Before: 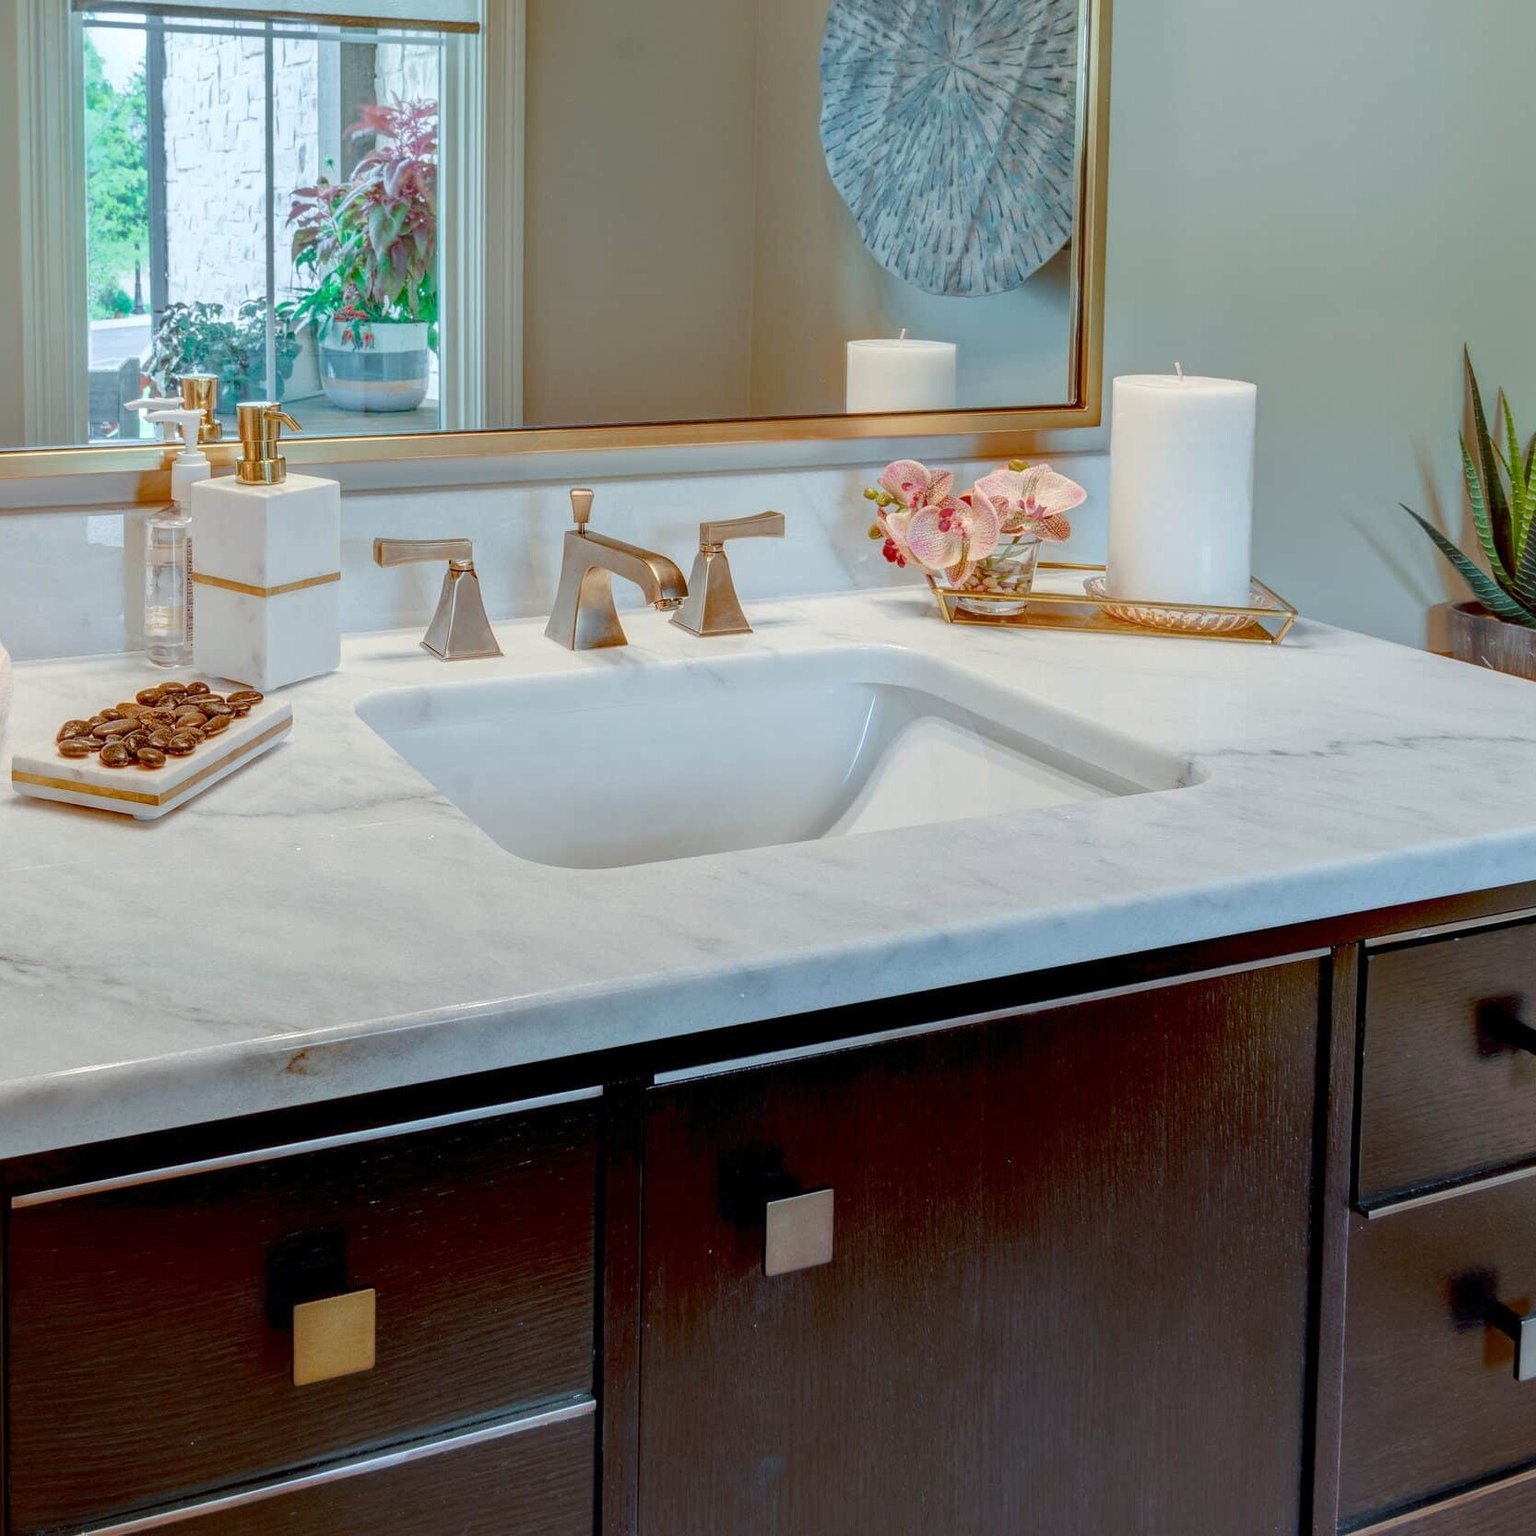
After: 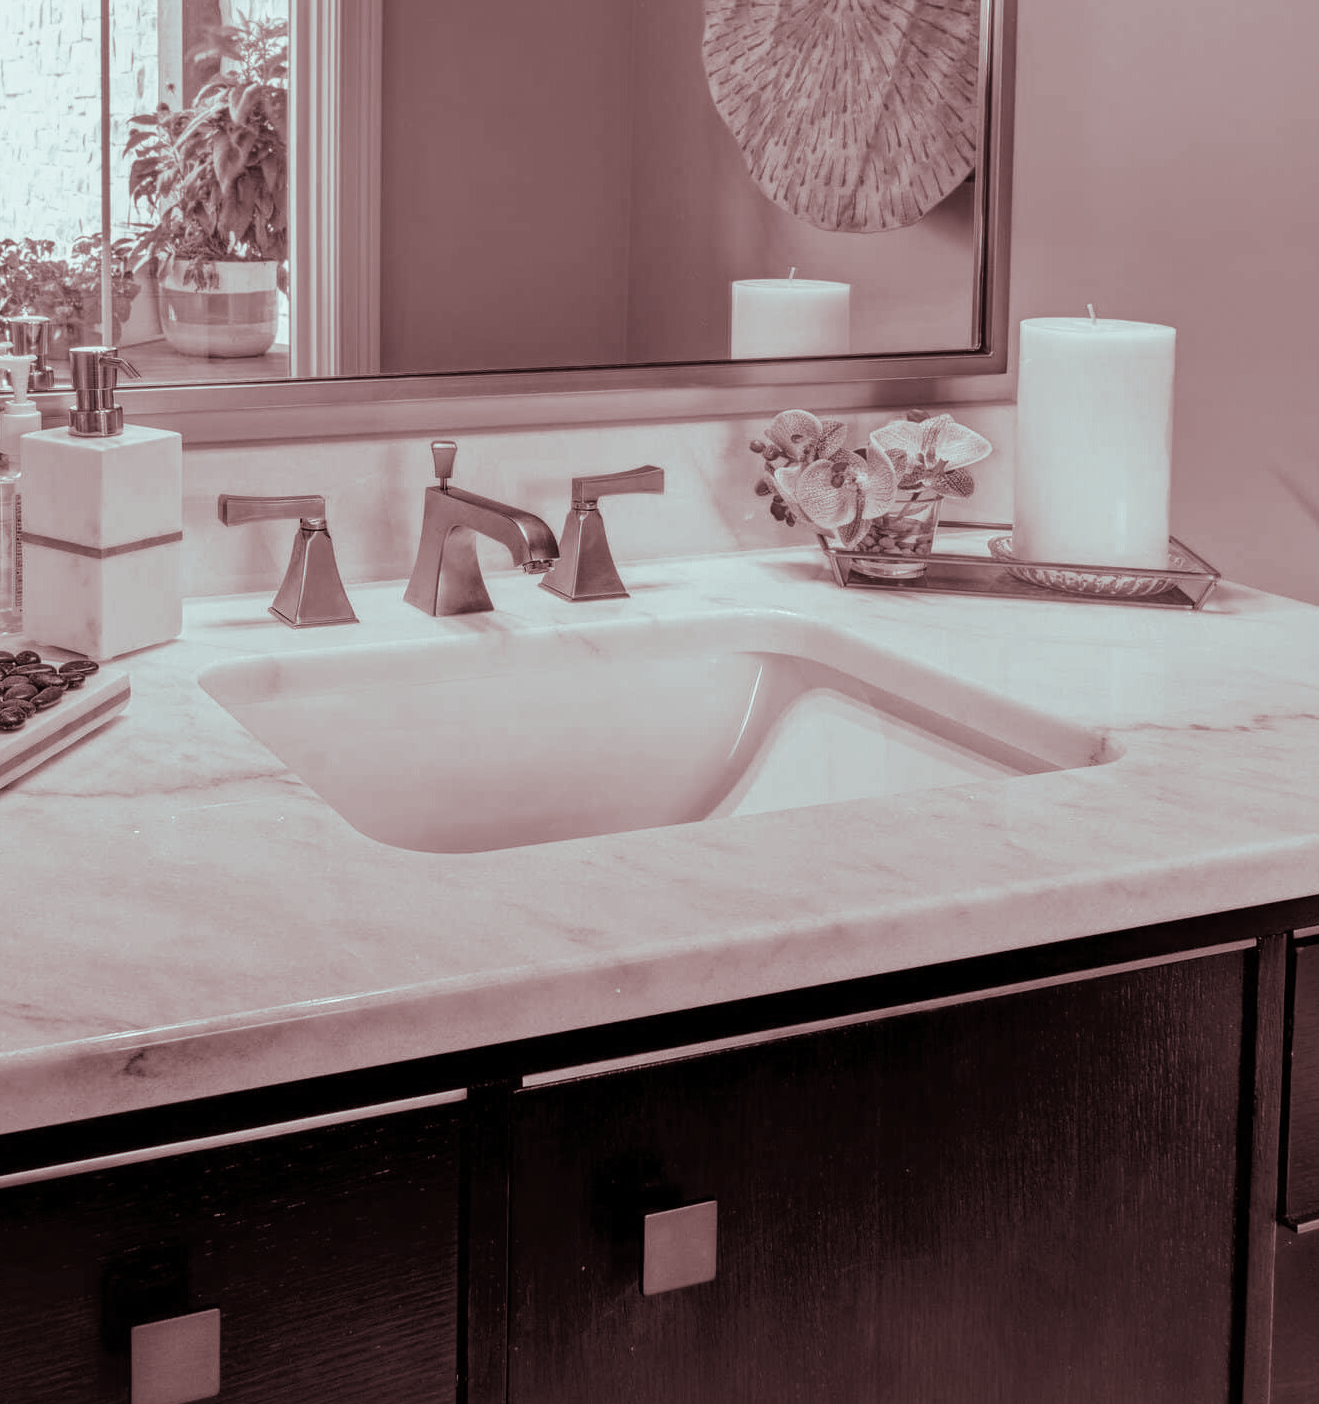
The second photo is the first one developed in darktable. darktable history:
split-toning: shadows › saturation 0.3, highlights › hue 180°, highlights › saturation 0.3, compress 0%
color calibration: output gray [0.246, 0.254, 0.501, 0], gray › normalize channels true, illuminant same as pipeline (D50), adaptation XYZ, x 0.346, y 0.359, gamut compression 0
crop: left 11.225%, top 5.381%, right 9.565%, bottom 10.314%
white balance: red 1, blue 1
